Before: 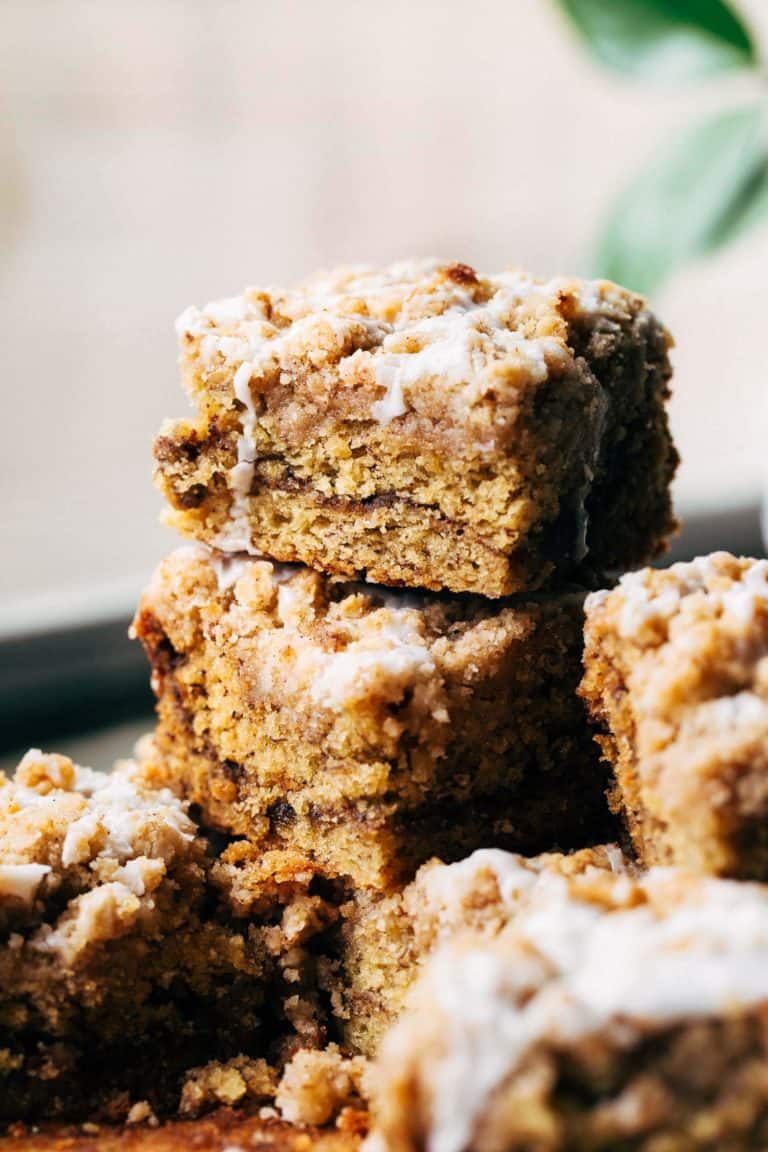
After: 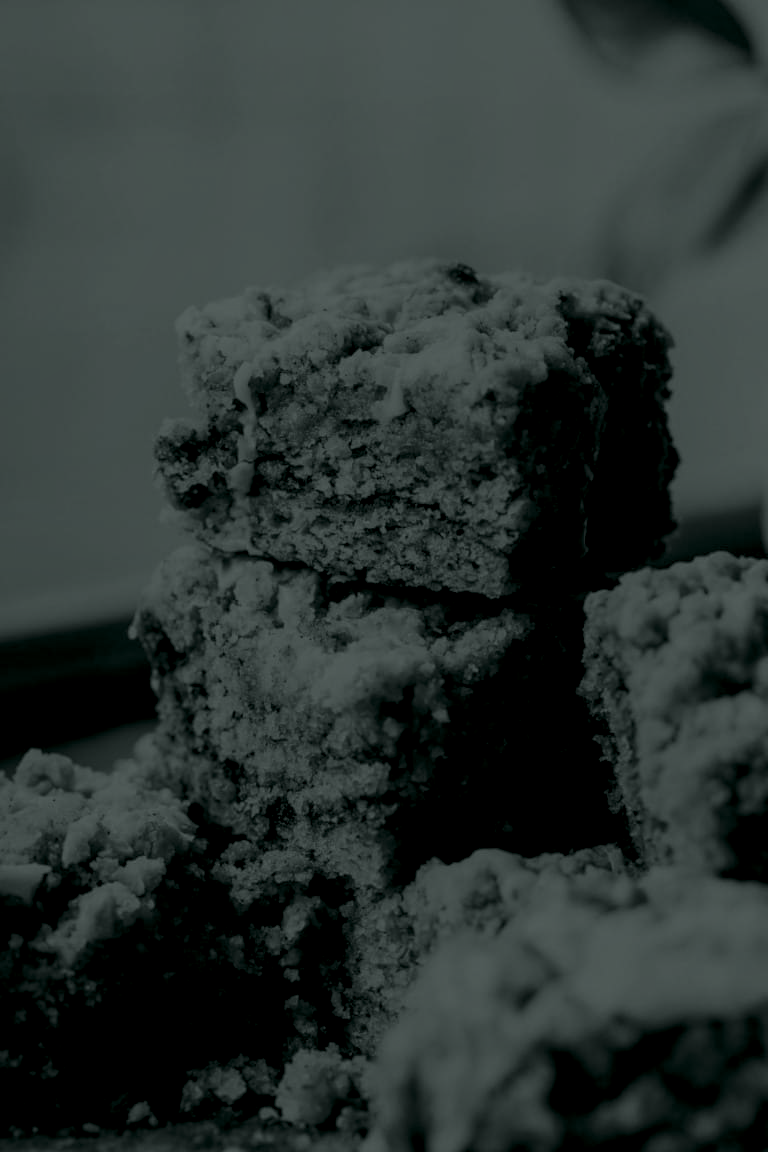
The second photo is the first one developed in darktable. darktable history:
color correction: highlights a* 14.52, highlights b* 4.84
local contrast: on, module defaults
colorize: hue 90°, saturation 19%, lightness 1.59%, version 1
